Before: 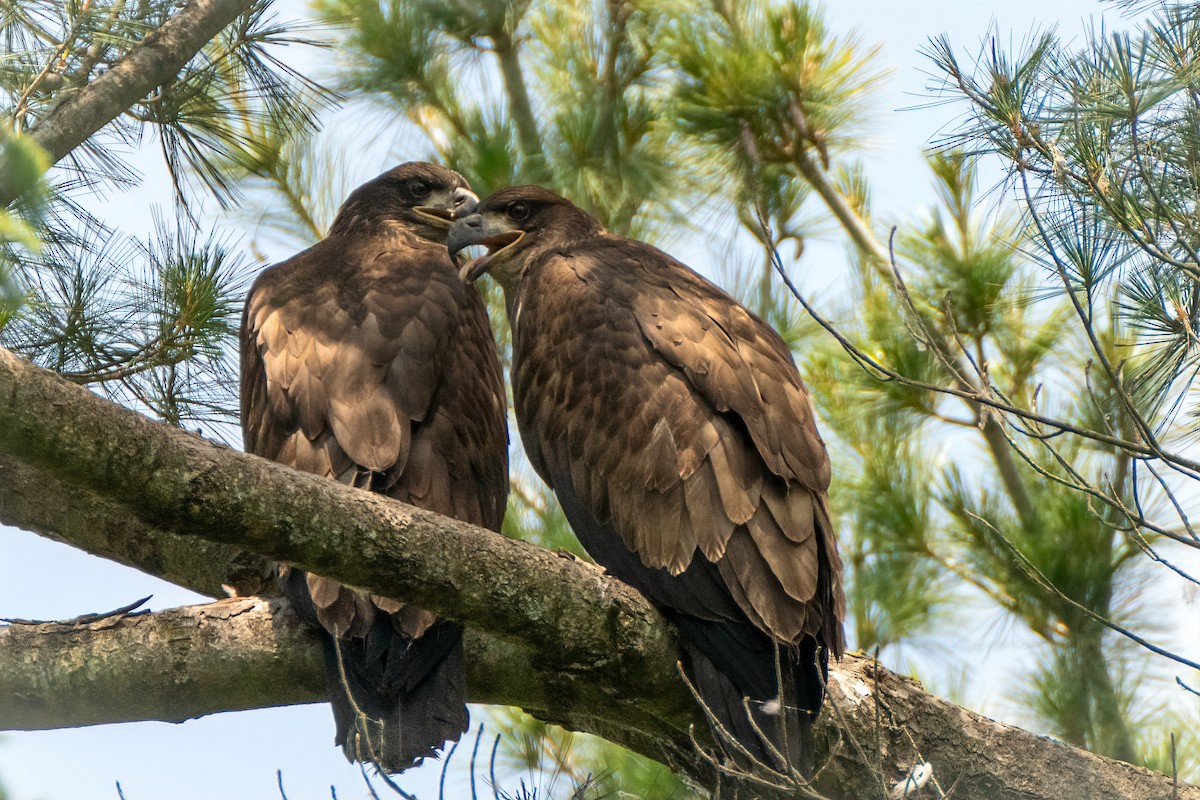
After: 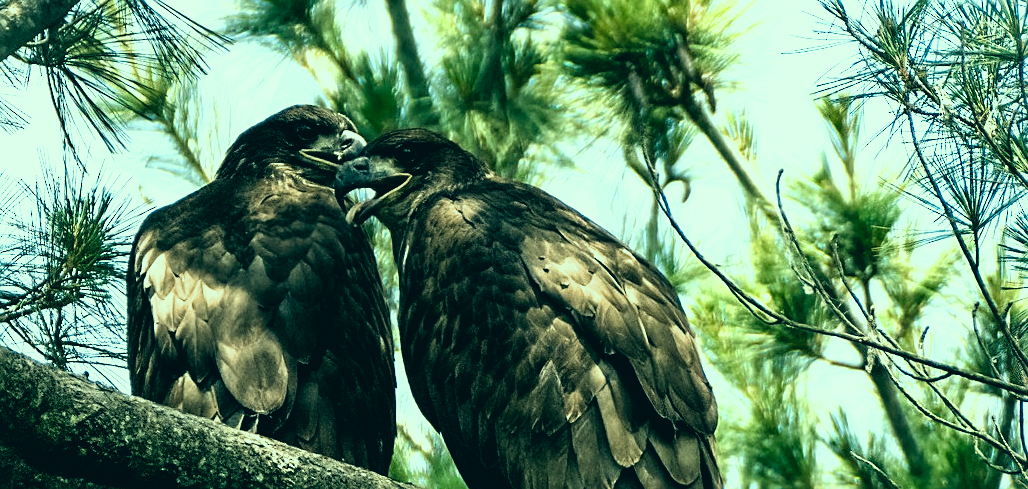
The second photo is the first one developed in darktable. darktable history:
sharpen: on, module defaults
color correction: highlights a* -19.63, highlights b* 9.79, shadows a* -20.74, shadows b* -10.27
filmic rgb: black relative exposure -8.23 EV, white relative exposure 2.24 EV, hardness 7.14, latitude 85.18%, contrast 1.689, highlights saturation mix -3.27%, shadows ↔ highlights balance -2.88%
crop and rotate: left 9.426%, top 7.207%, right 4.849%, bottom 31.639%
